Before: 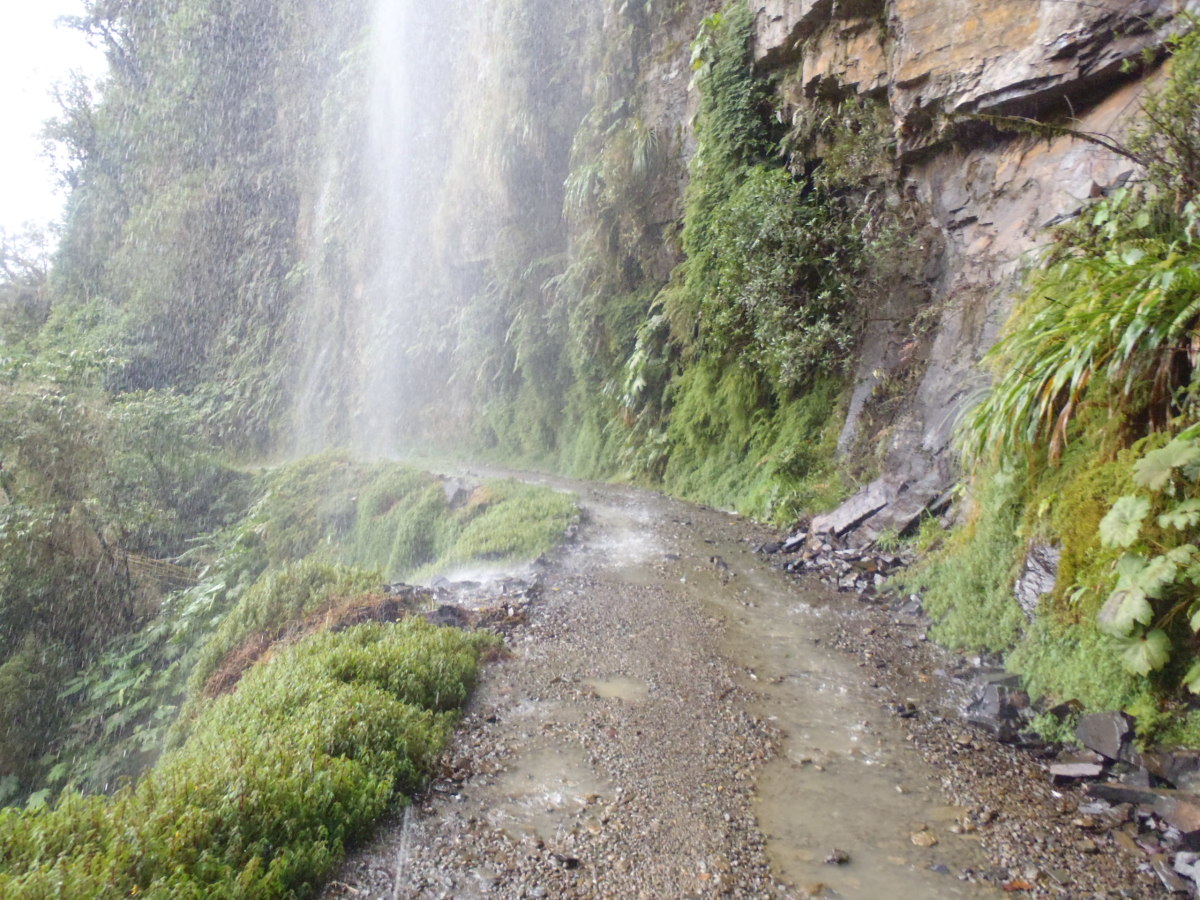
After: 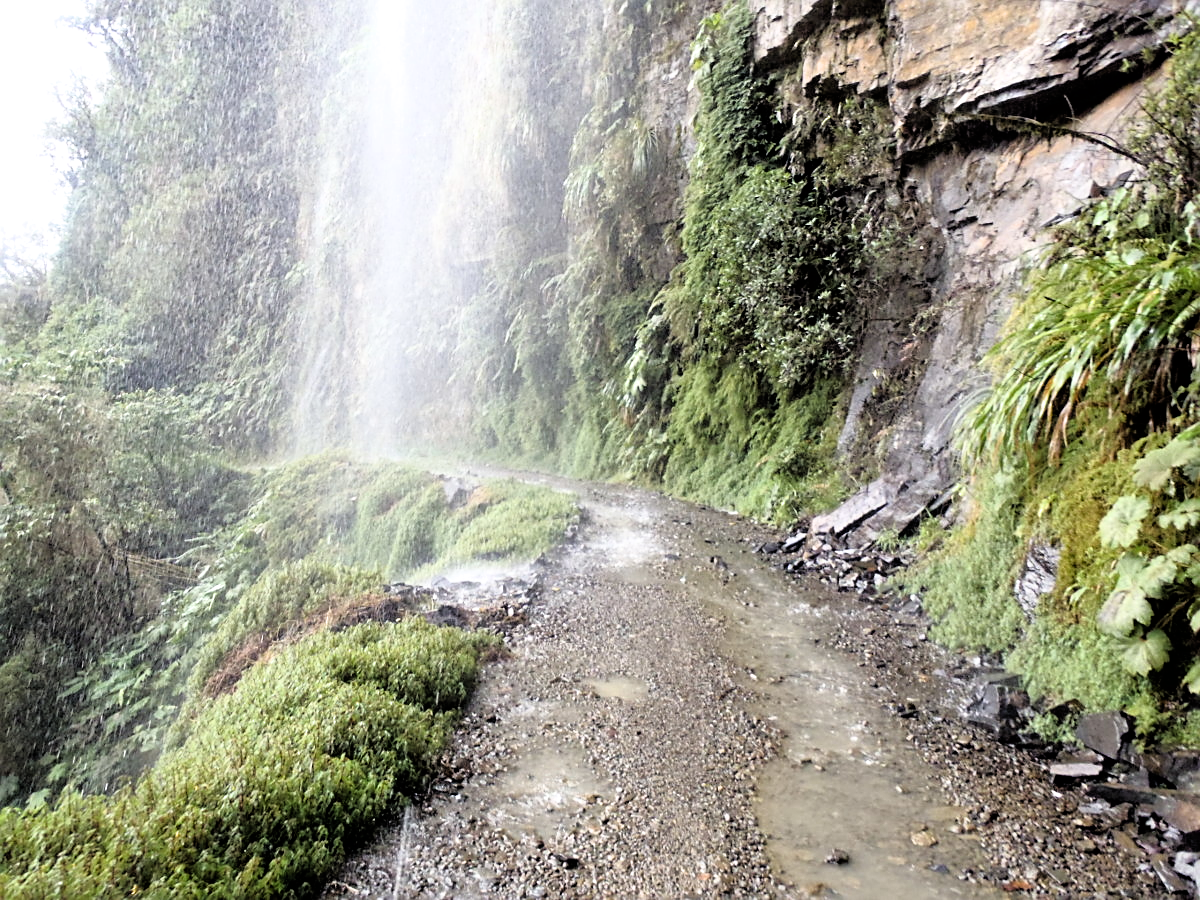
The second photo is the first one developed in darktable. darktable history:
sharpen: on, module defaults
filmic rgb: black relative exposure -3.57 EV, white relative exposure 2.29 EV, hardness 3.41
